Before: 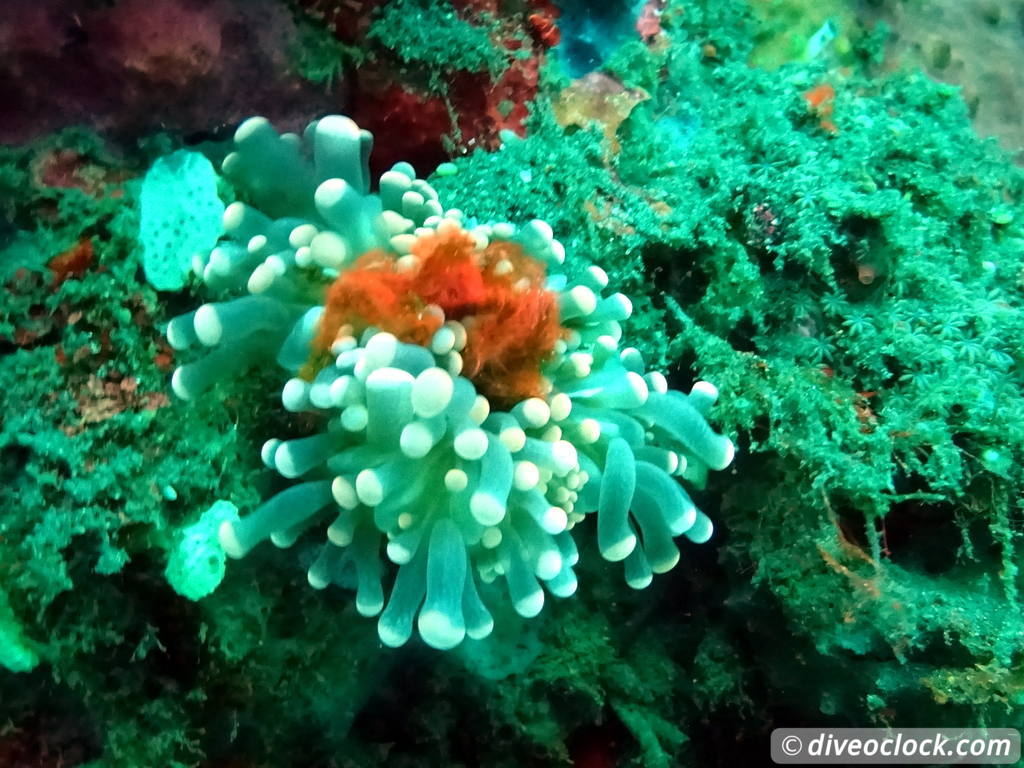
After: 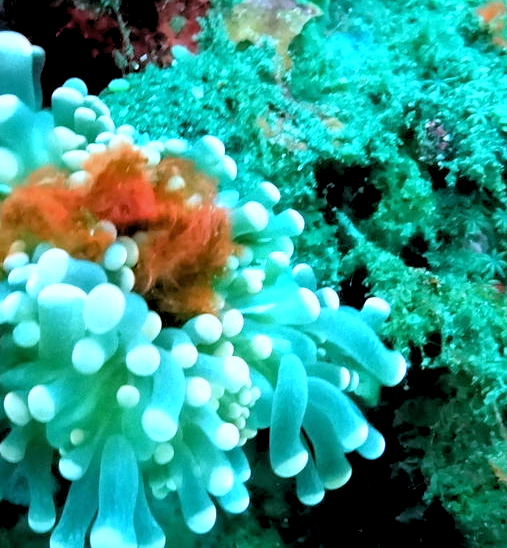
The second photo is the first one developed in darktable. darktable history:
rgb levels: levels [[0.013, 0.434, 0.89], [0, 0.5, 1], [0, 0.5, 1]]
crop: left 32.075%, top 10.976%, right 18.355%, bottom 17.596%
white balance: red 0.871, blue 1.249
